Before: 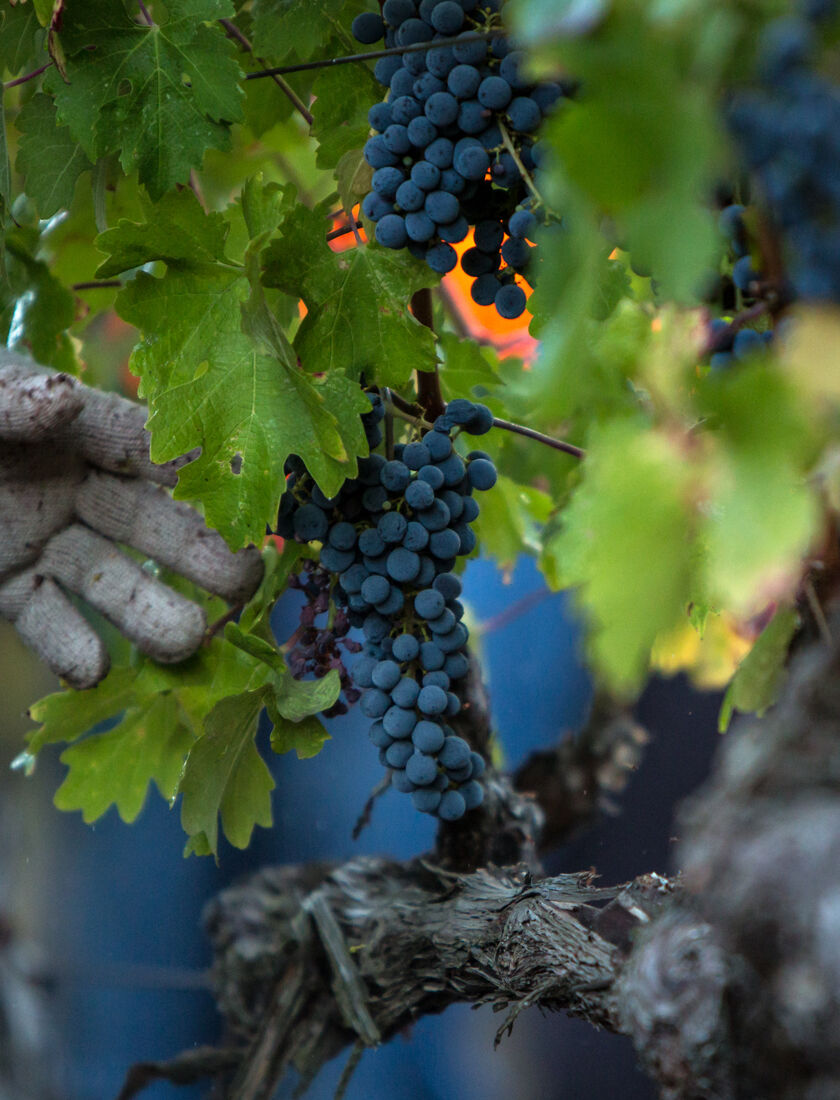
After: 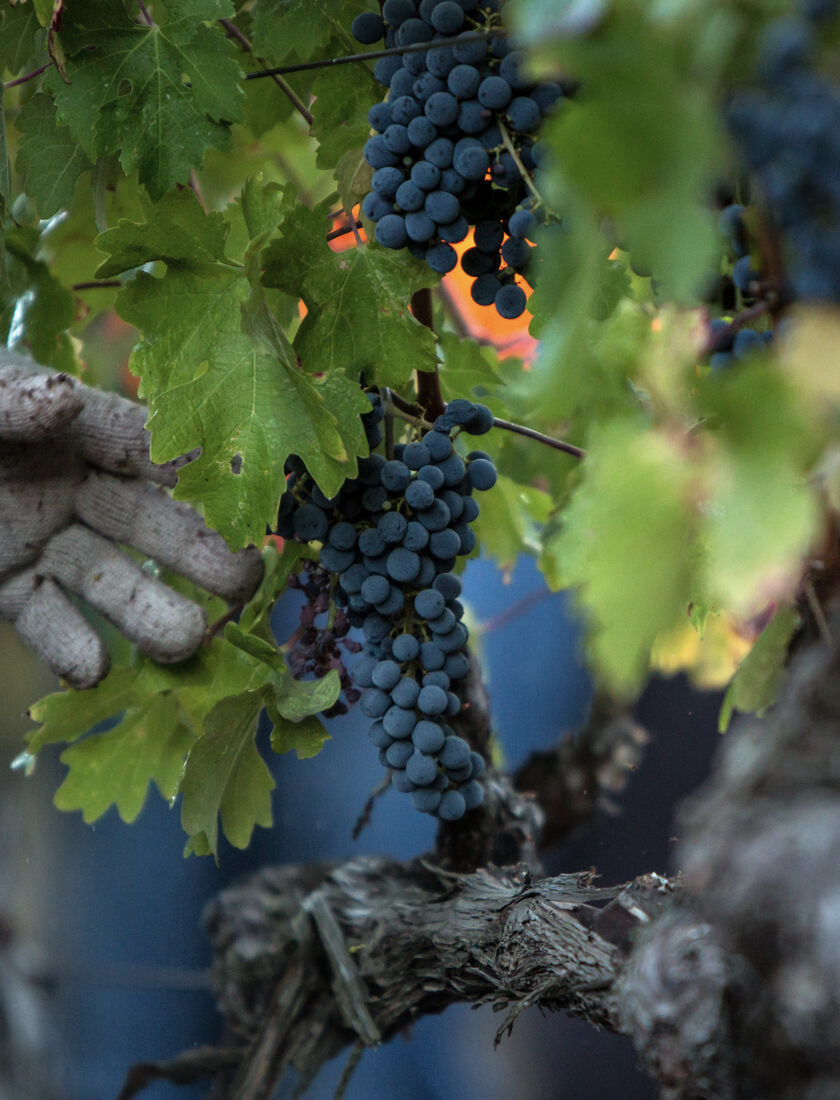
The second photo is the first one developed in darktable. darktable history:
color correction: saturation 0.8
